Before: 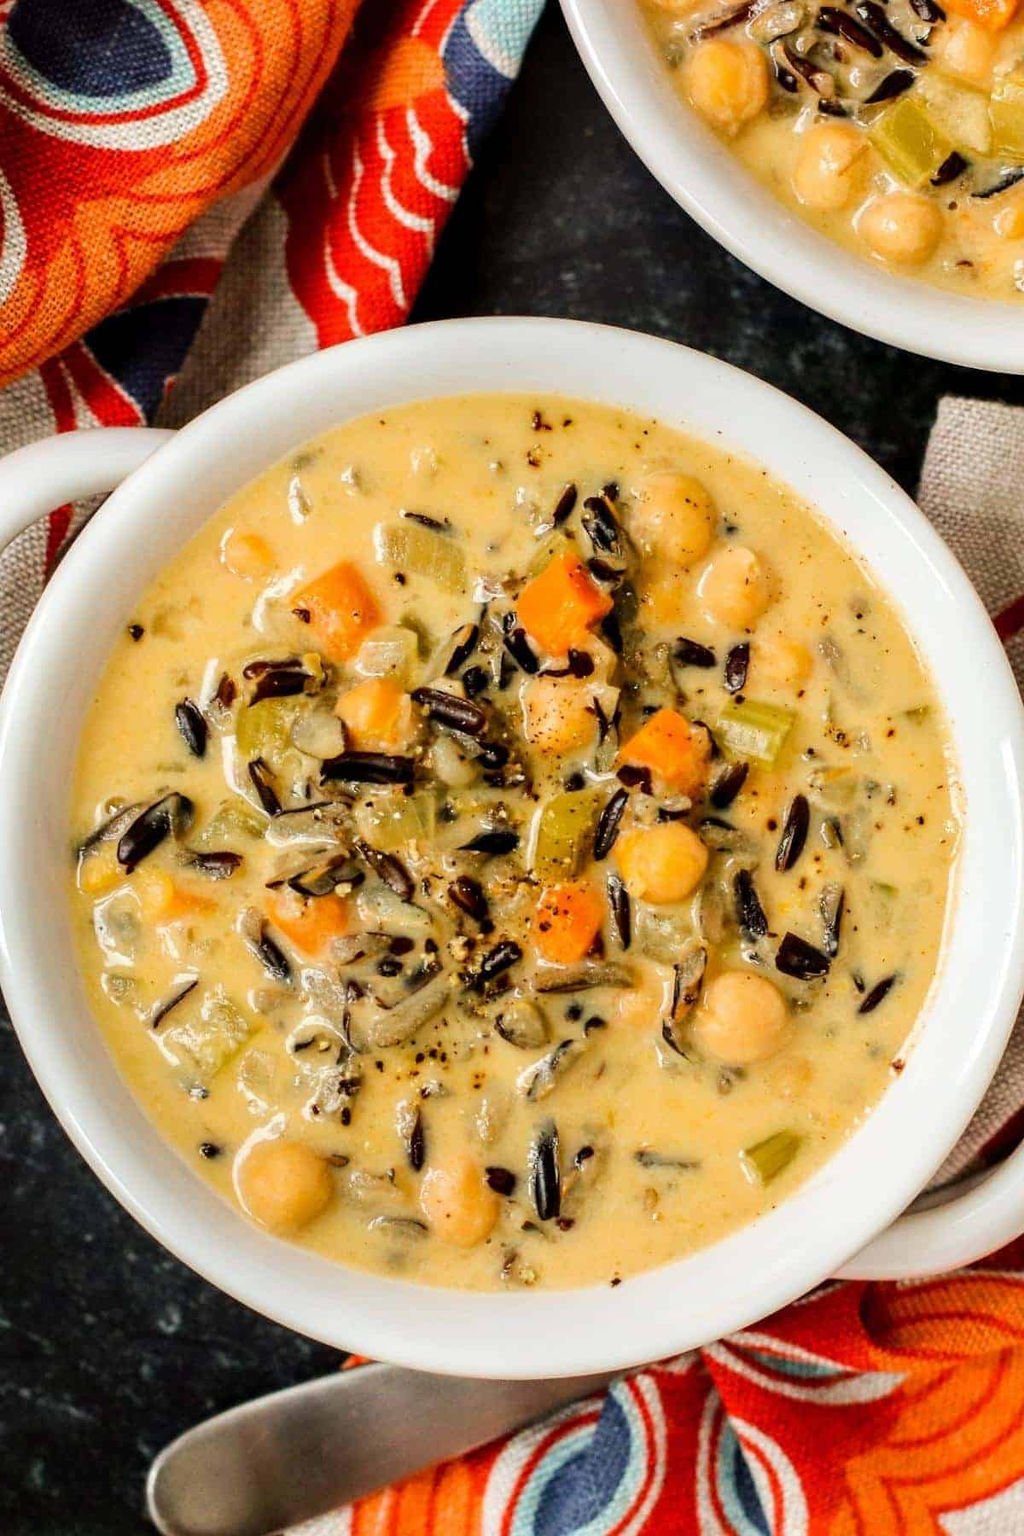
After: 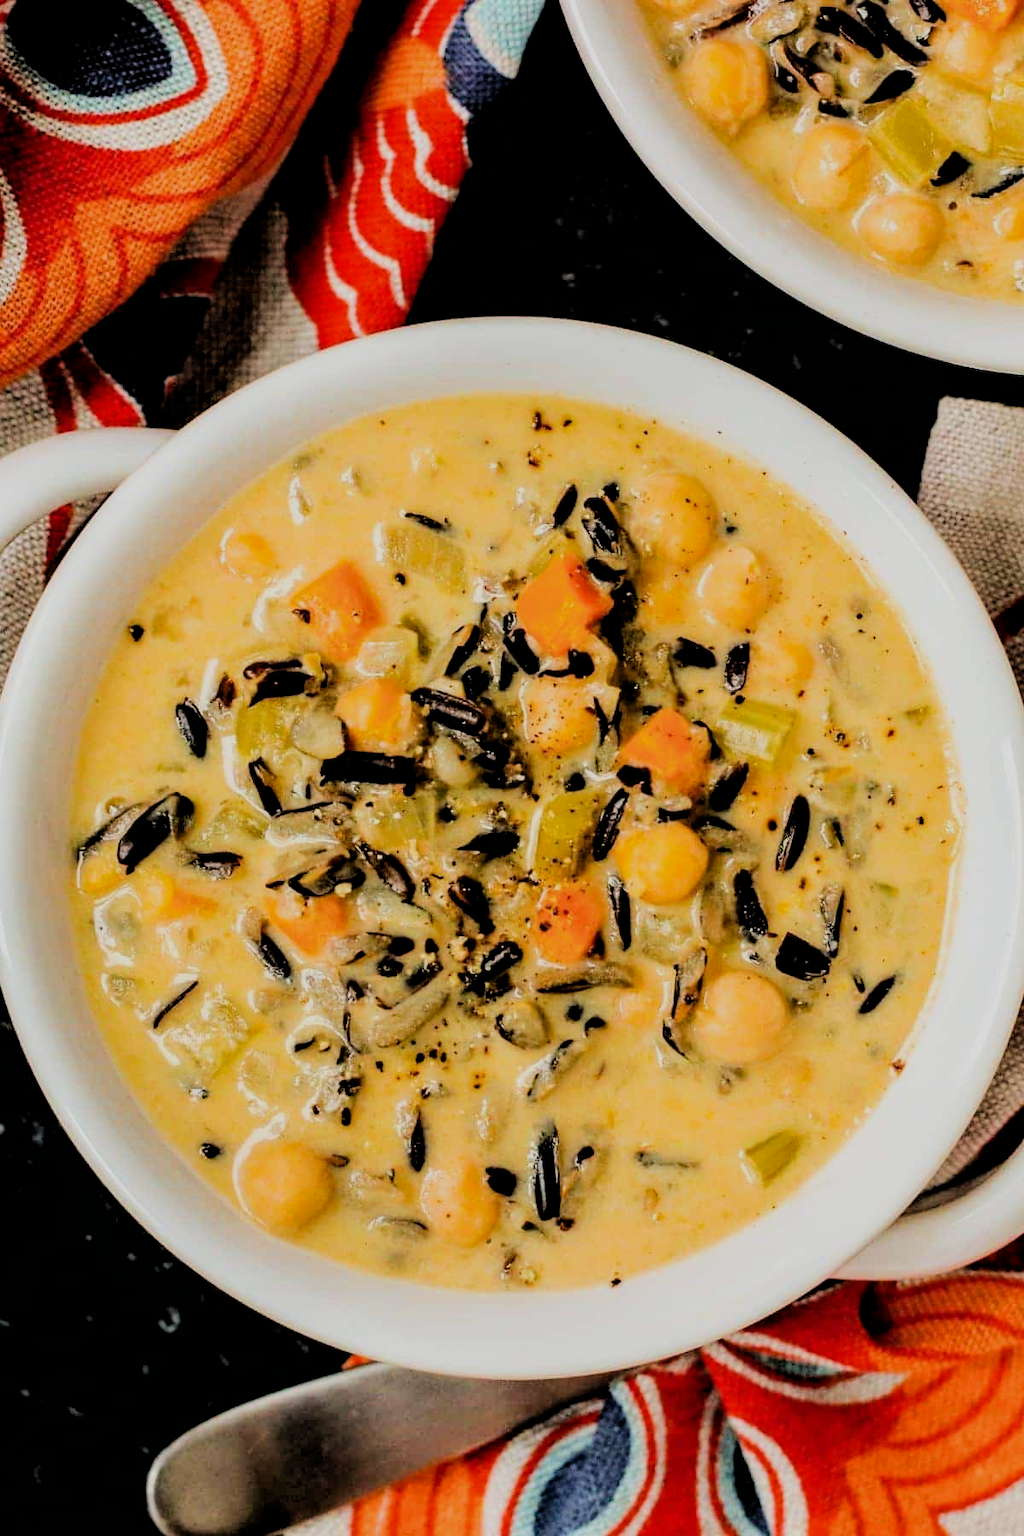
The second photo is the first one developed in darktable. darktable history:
filmic rgb: black relative exposure -2.75 EV, white relative exposure 4.56 EV, hardness 1.69, contrast 1.266
haze removal: compatibility mode true, adaptive false
